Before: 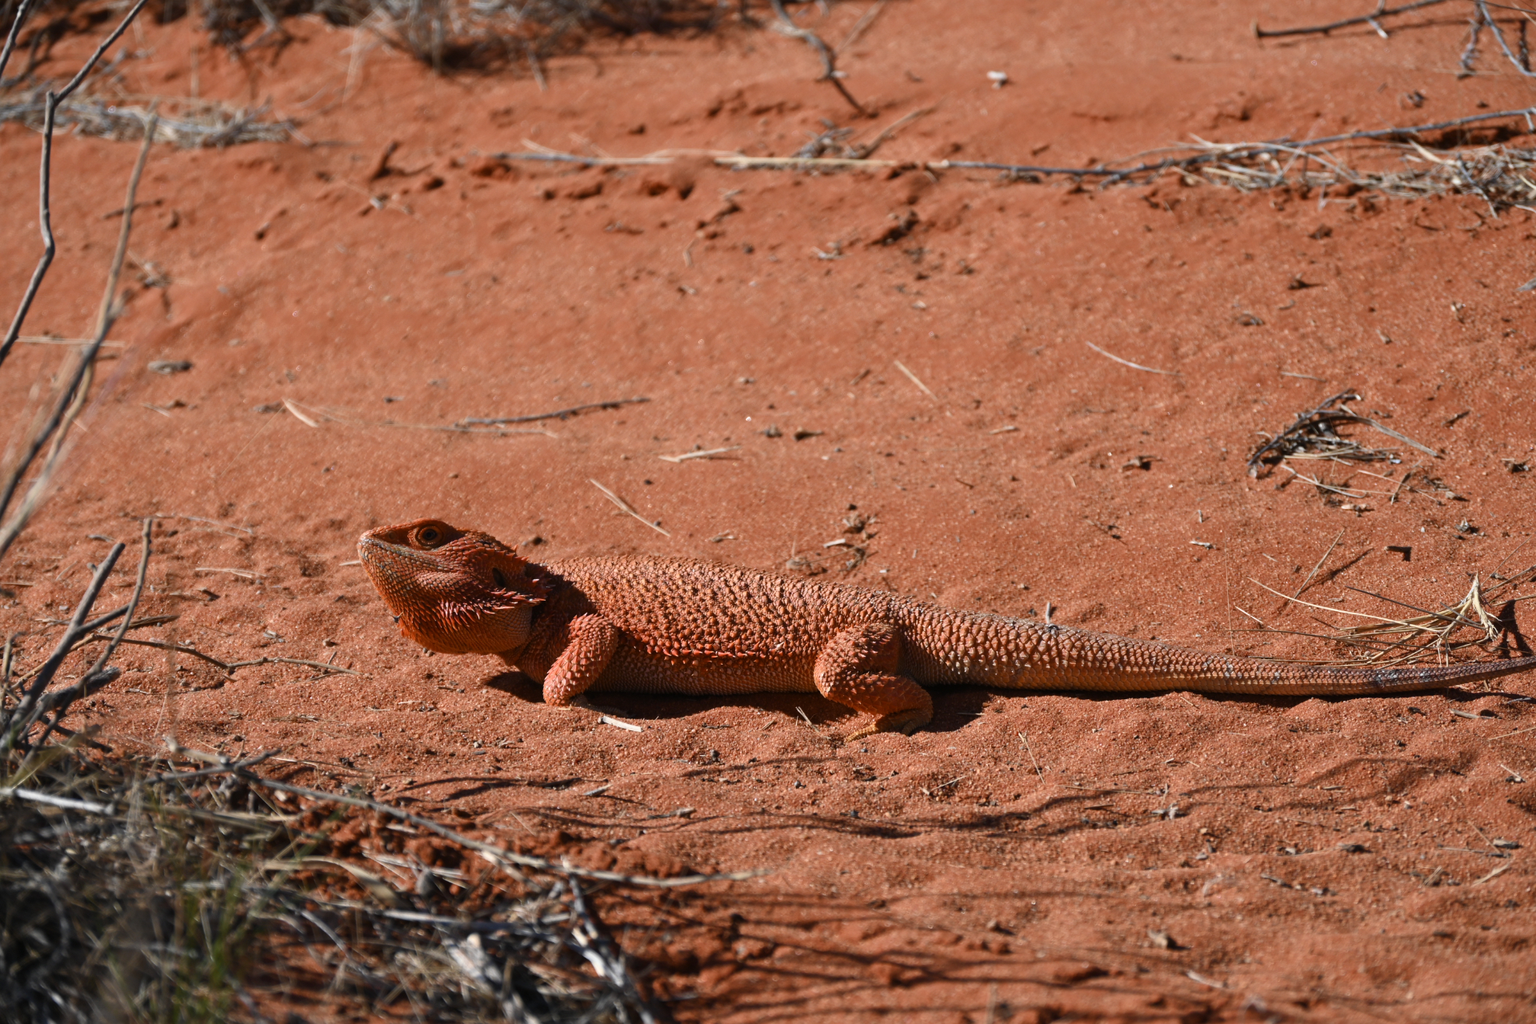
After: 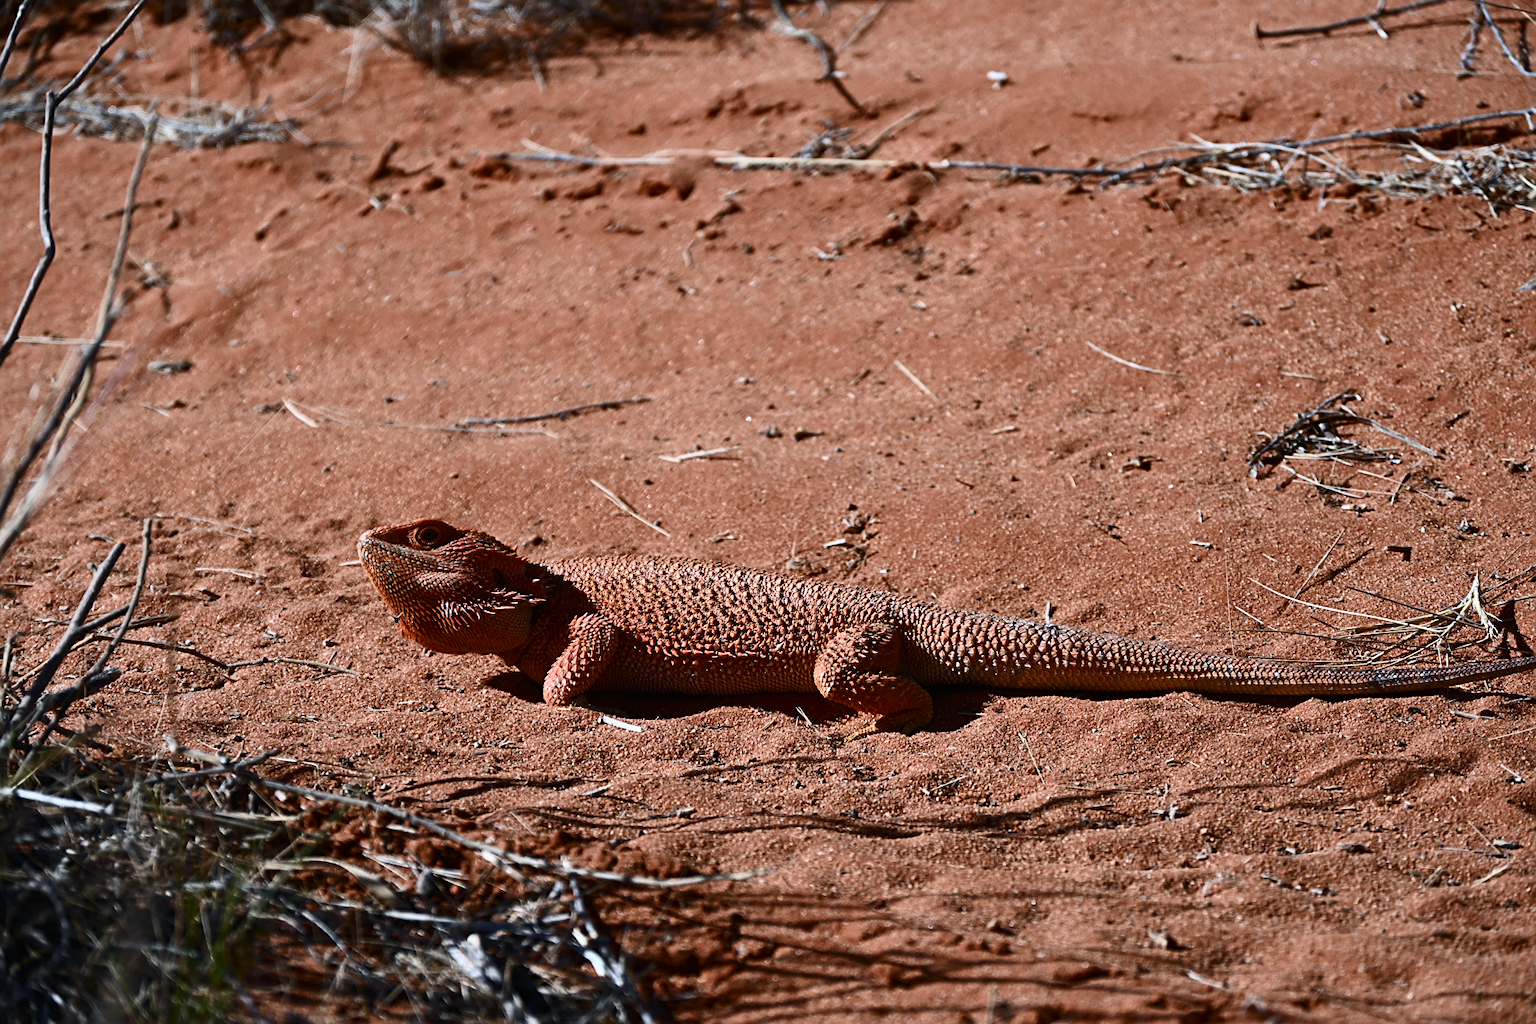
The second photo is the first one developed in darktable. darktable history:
white balance: red 0.924, blue 1.095
contrast brightness saturation: contrast 0.28
grain: coarseness 0.09 ISO, strength 10%
sharpen: on, module defaults
